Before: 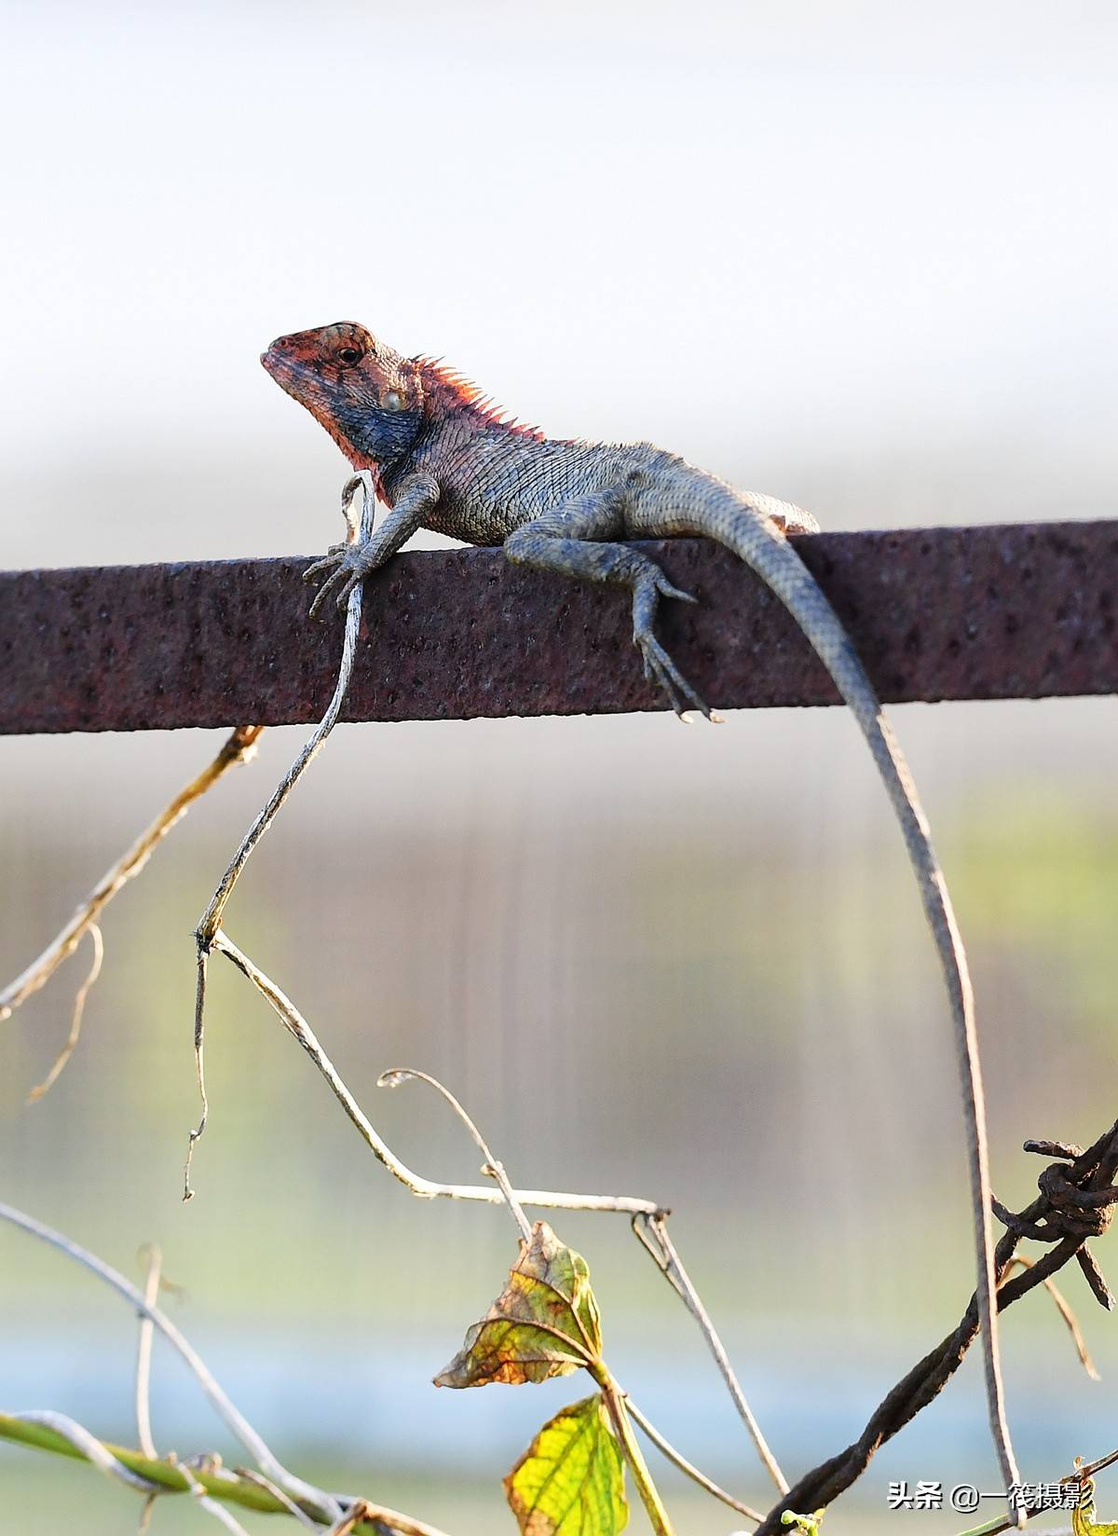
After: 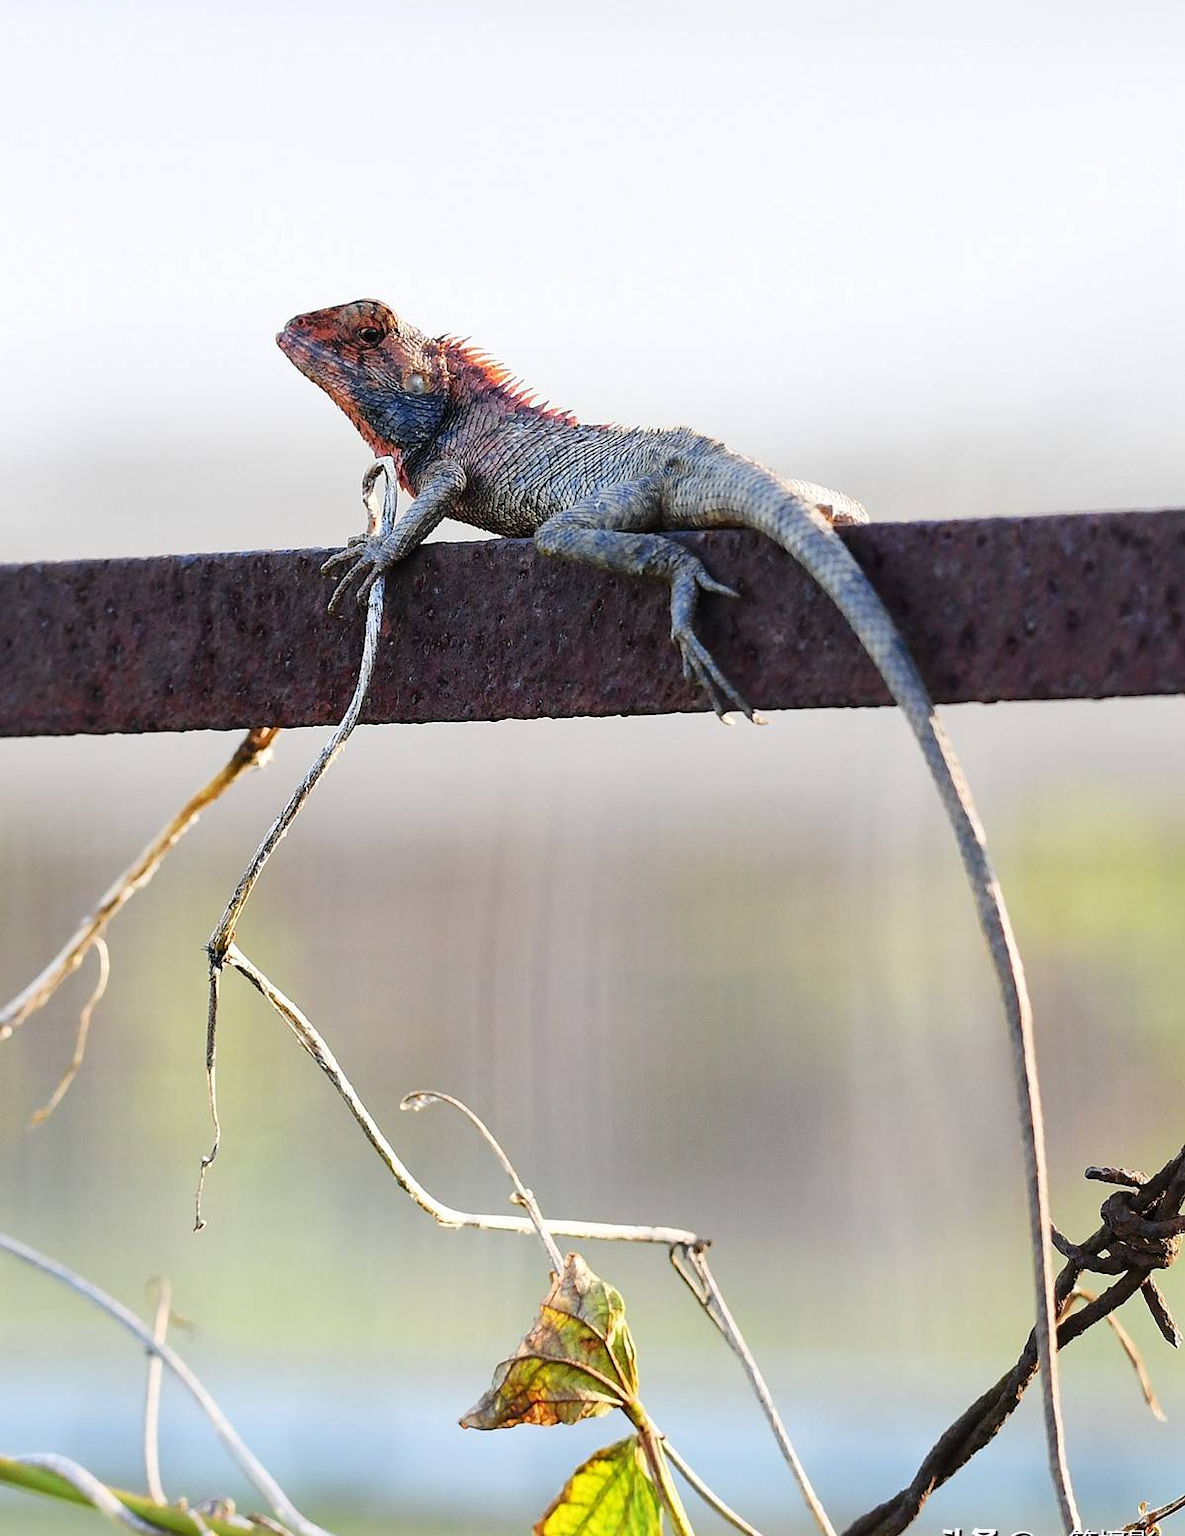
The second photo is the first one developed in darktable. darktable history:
crop and rotate: top 2.585%, bottom 3.047%
